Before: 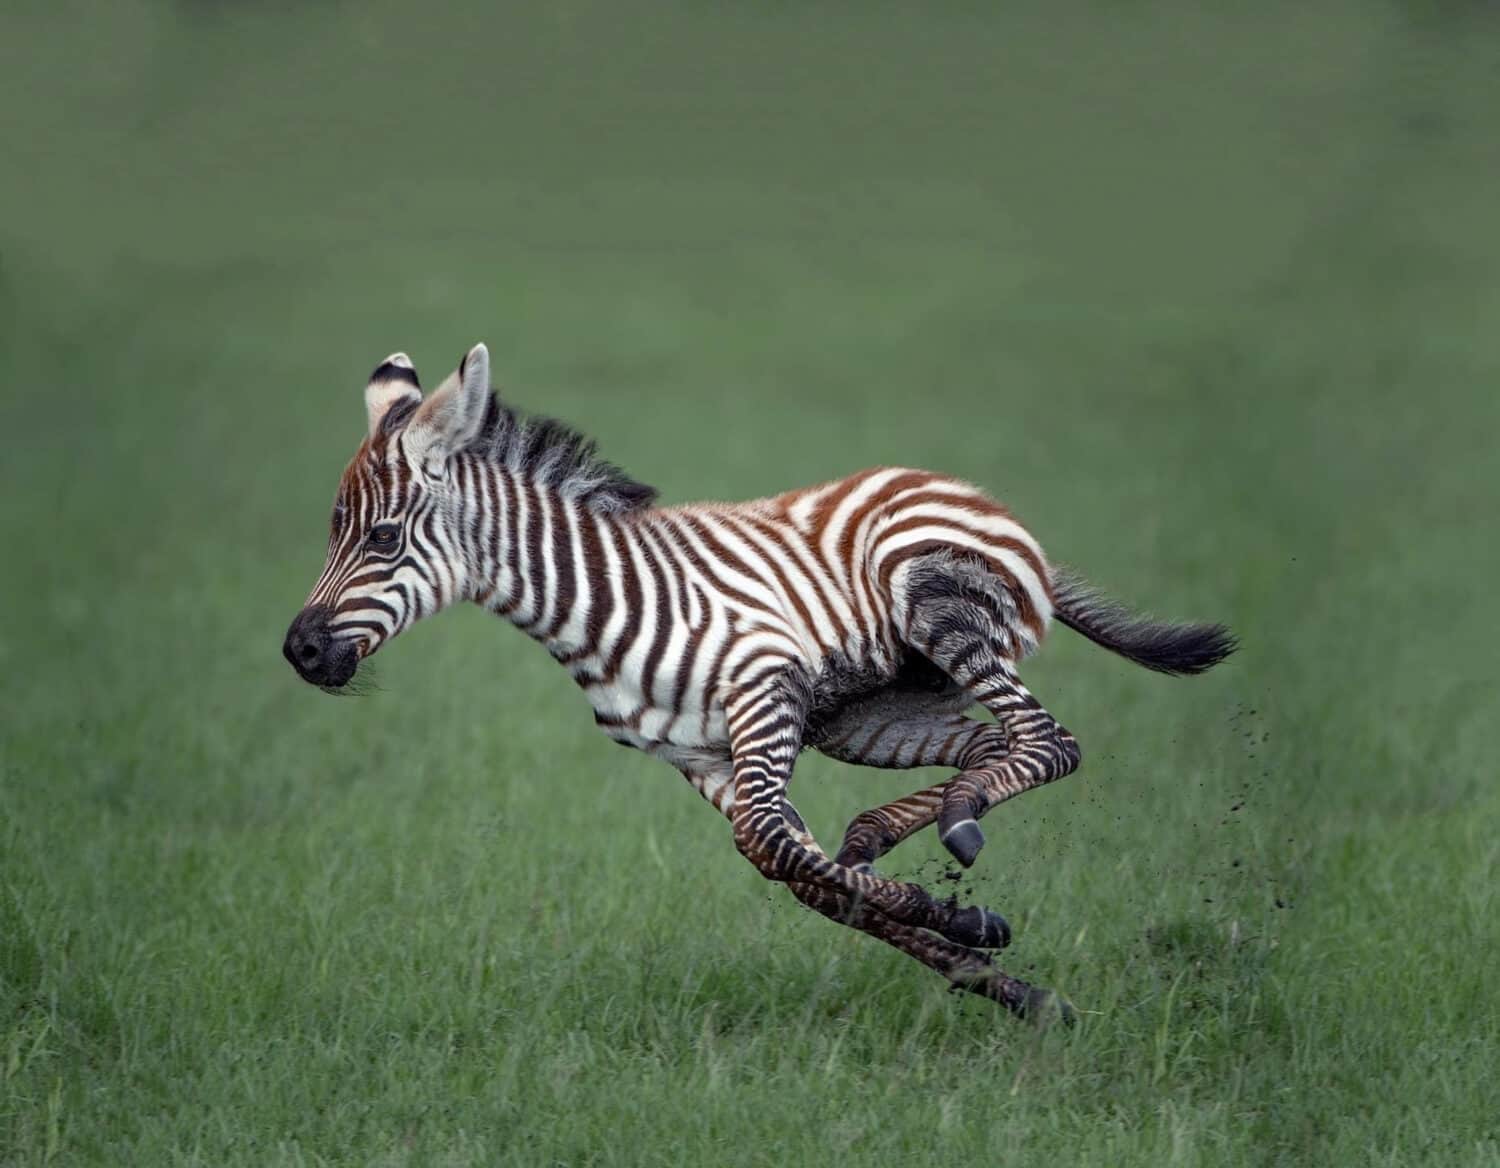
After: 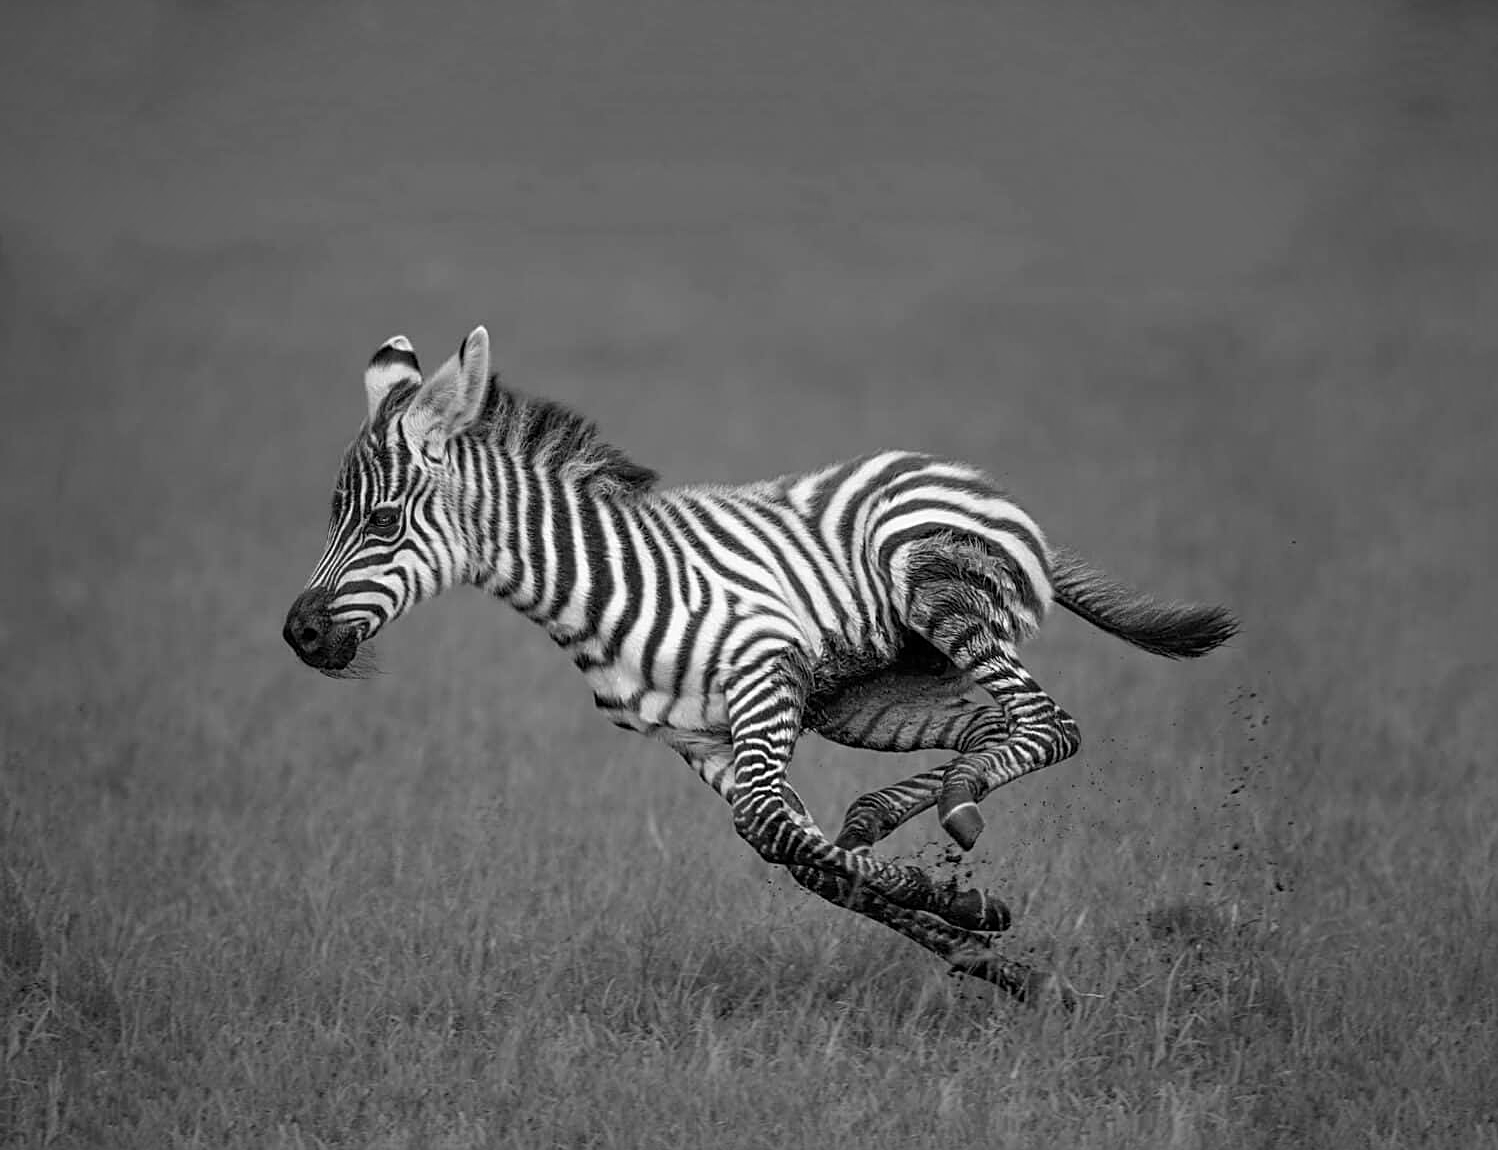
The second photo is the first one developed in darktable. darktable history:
shadows and highlights: soften with gaussian
vignetting: fall-off radius 60.9%
sharpen: on, module defaults
color calibration: output gray [0.267, 0.423, 0.267, 0], x 0.37, y 0.382, temperature 4314.06 K
crop: top 1.513%, right 0.11%
